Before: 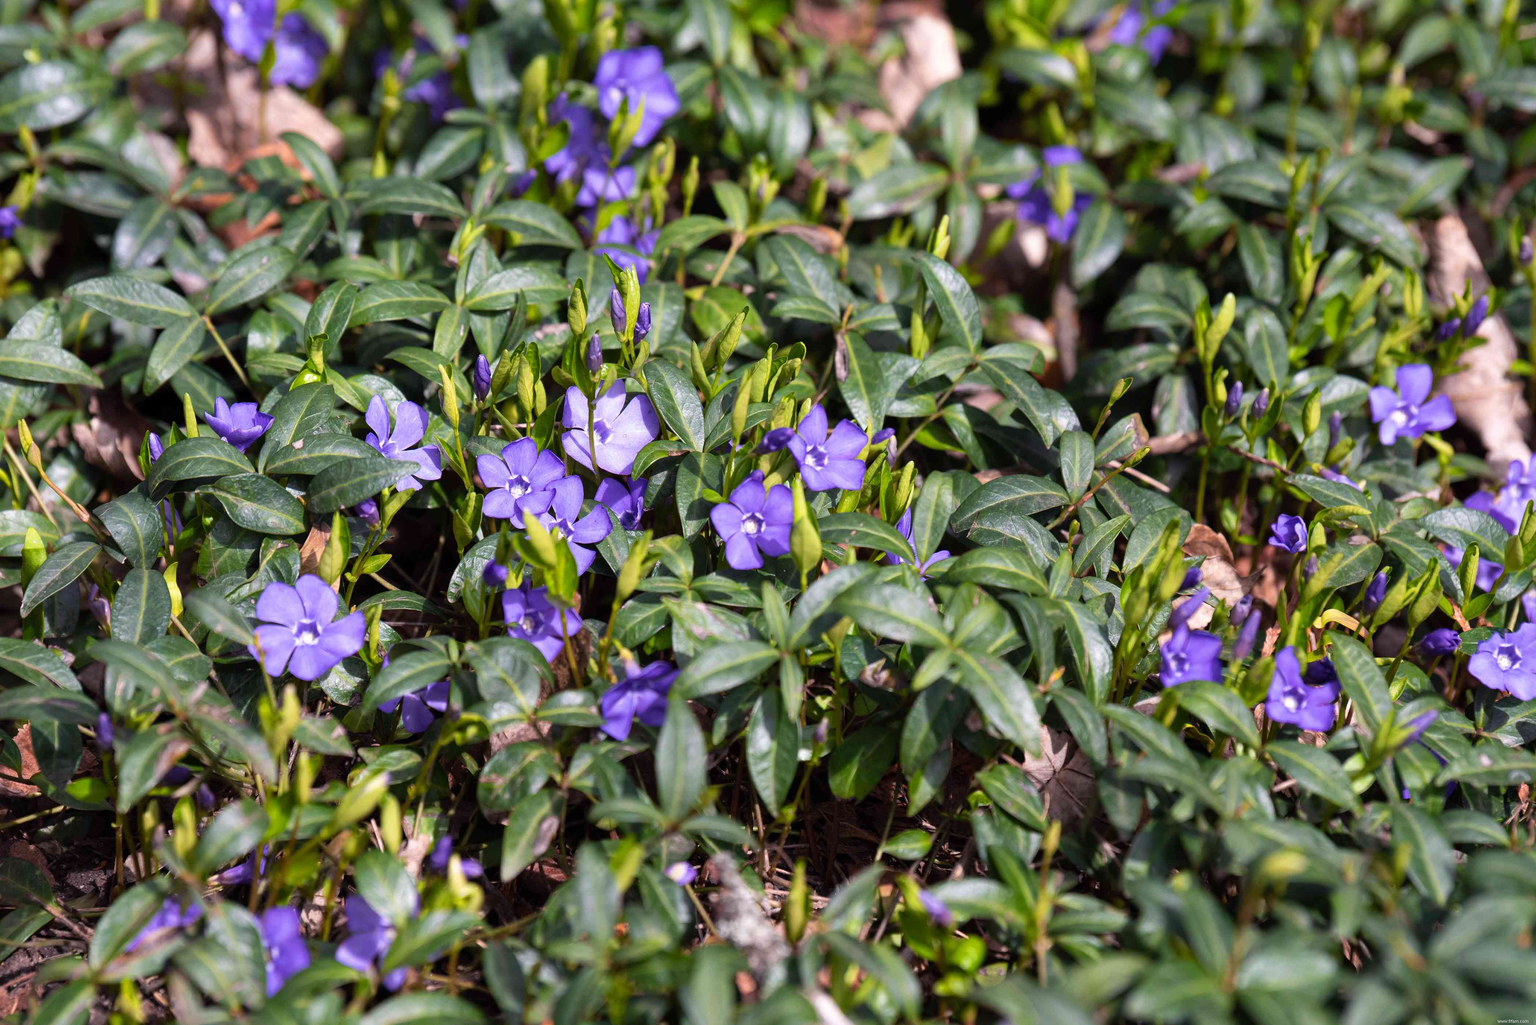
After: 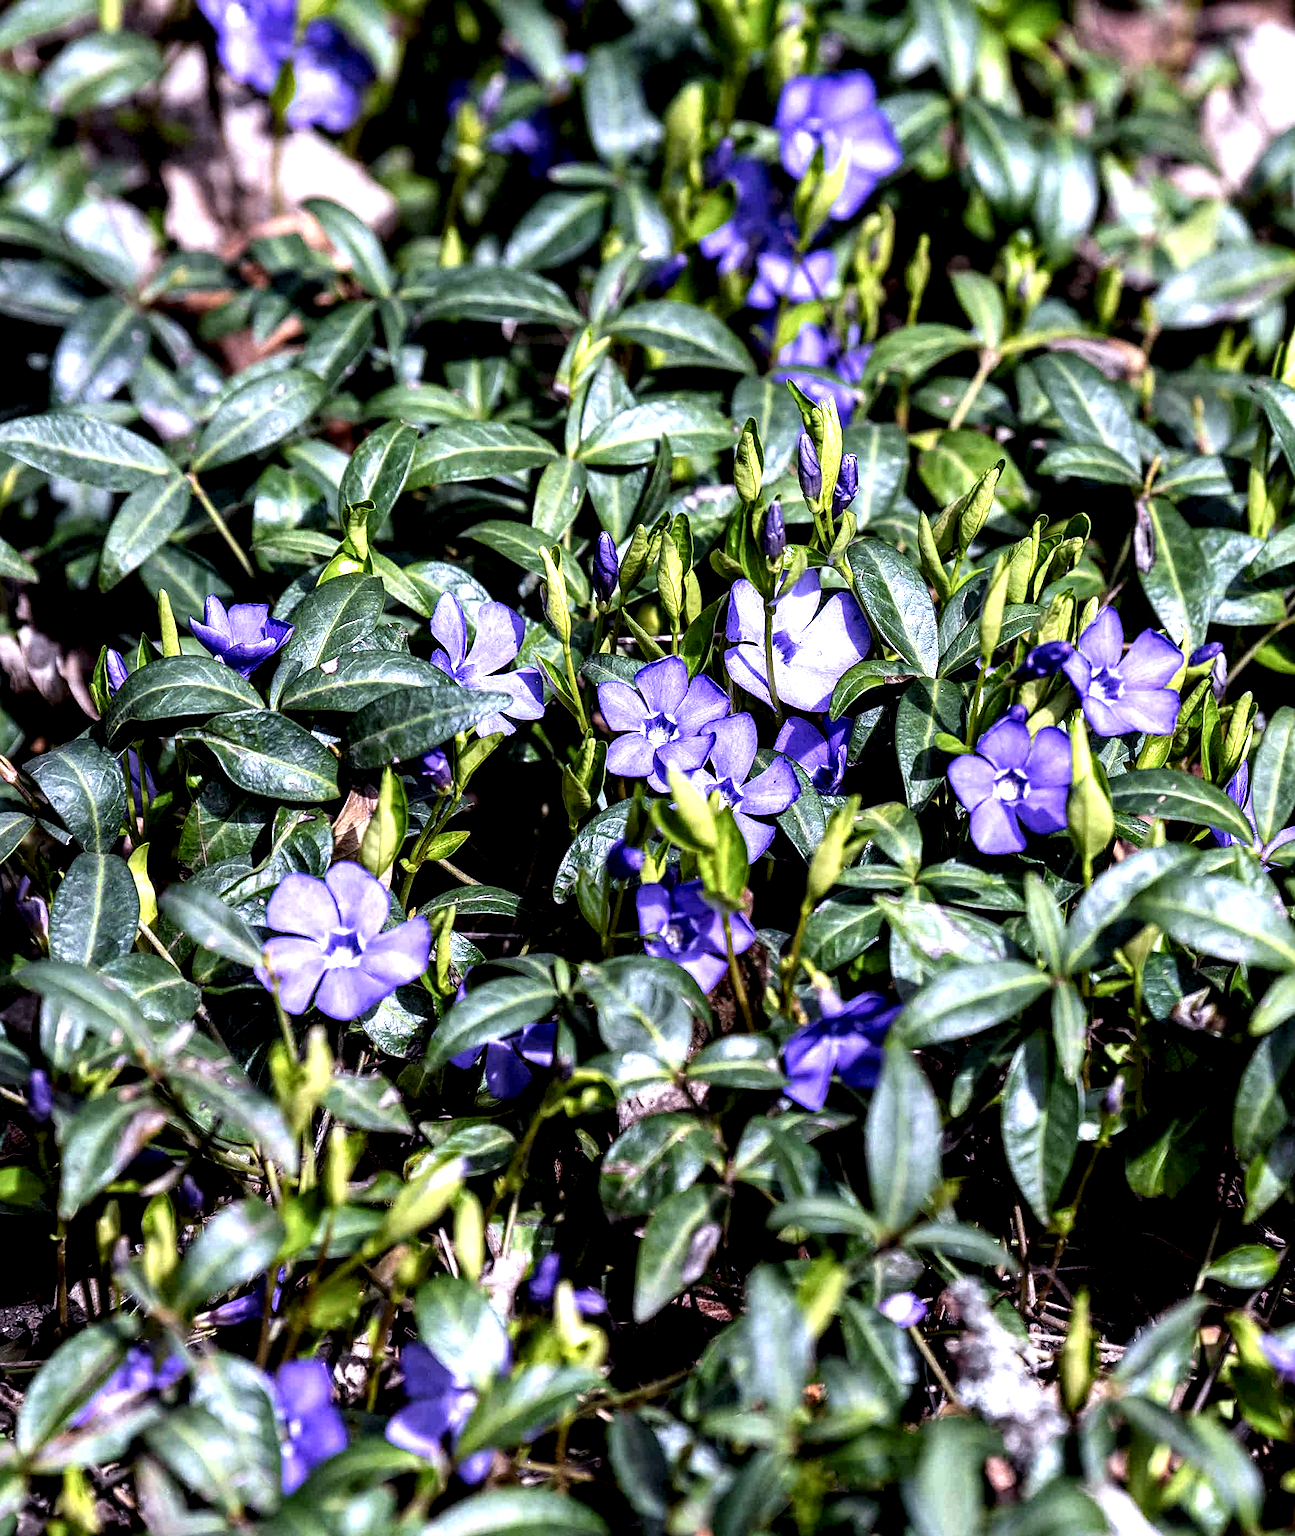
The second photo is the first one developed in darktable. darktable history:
white balance: red 0.948, green 1.02, blue 1.176
local contrast: shadows 185%, detail 225%
sharpen: on, module defaults
crop: left 5.114%, right 38.589%
